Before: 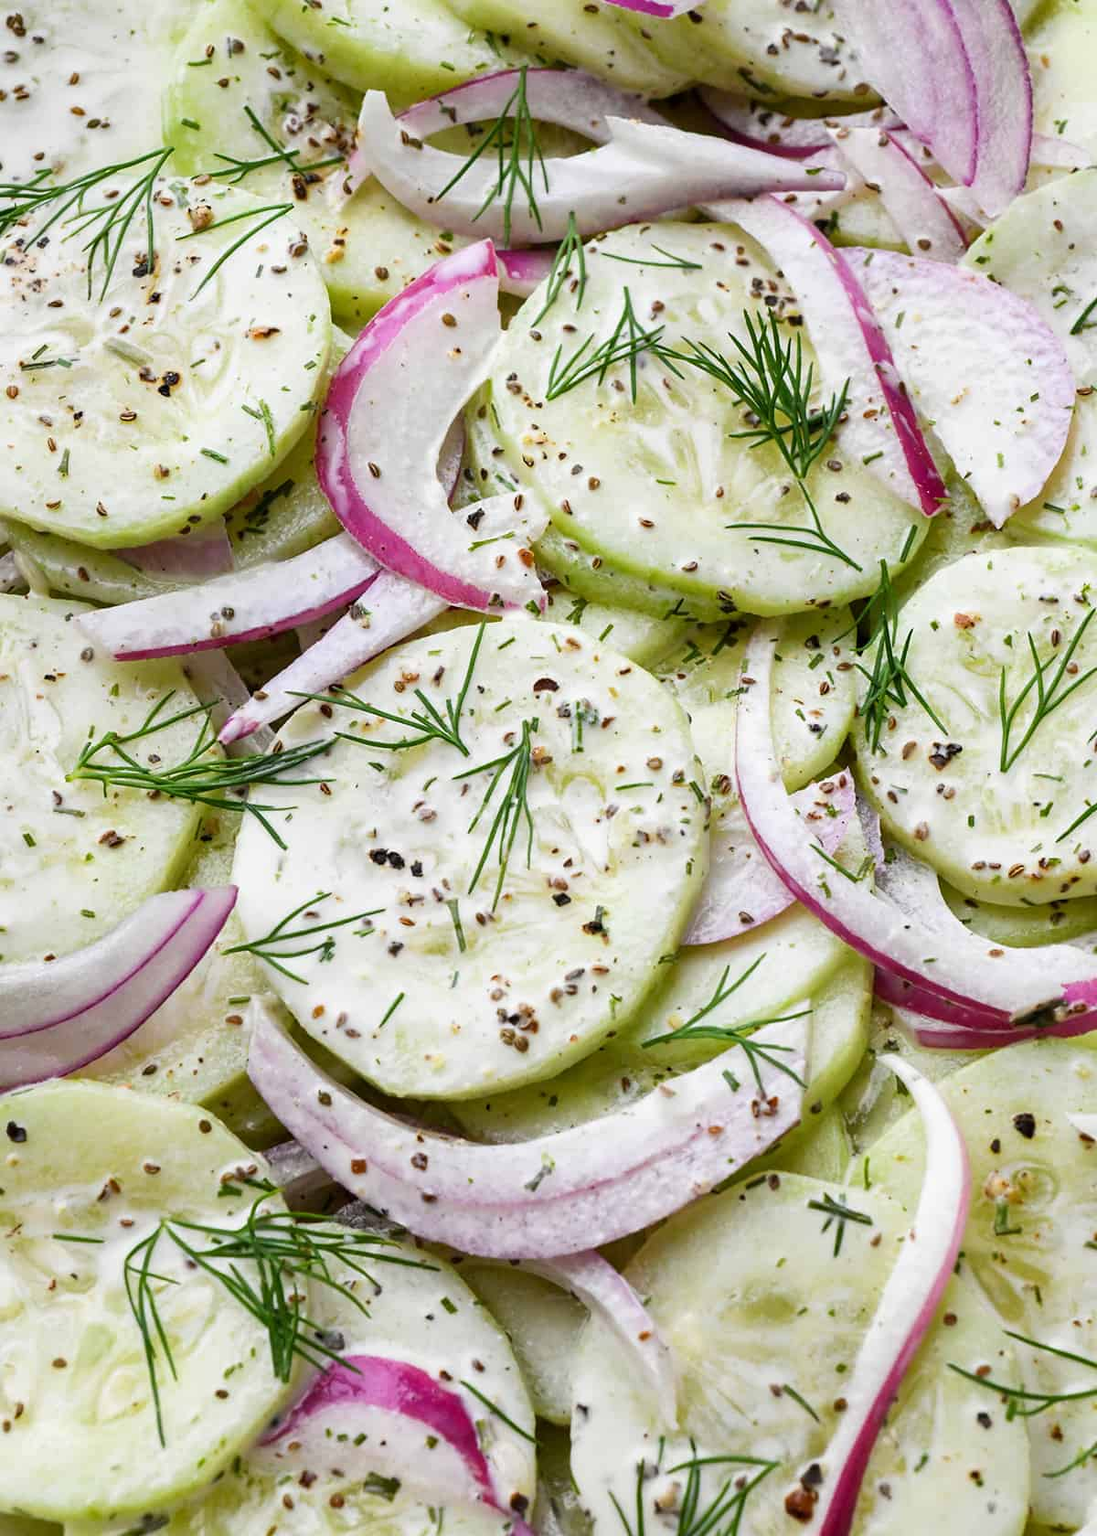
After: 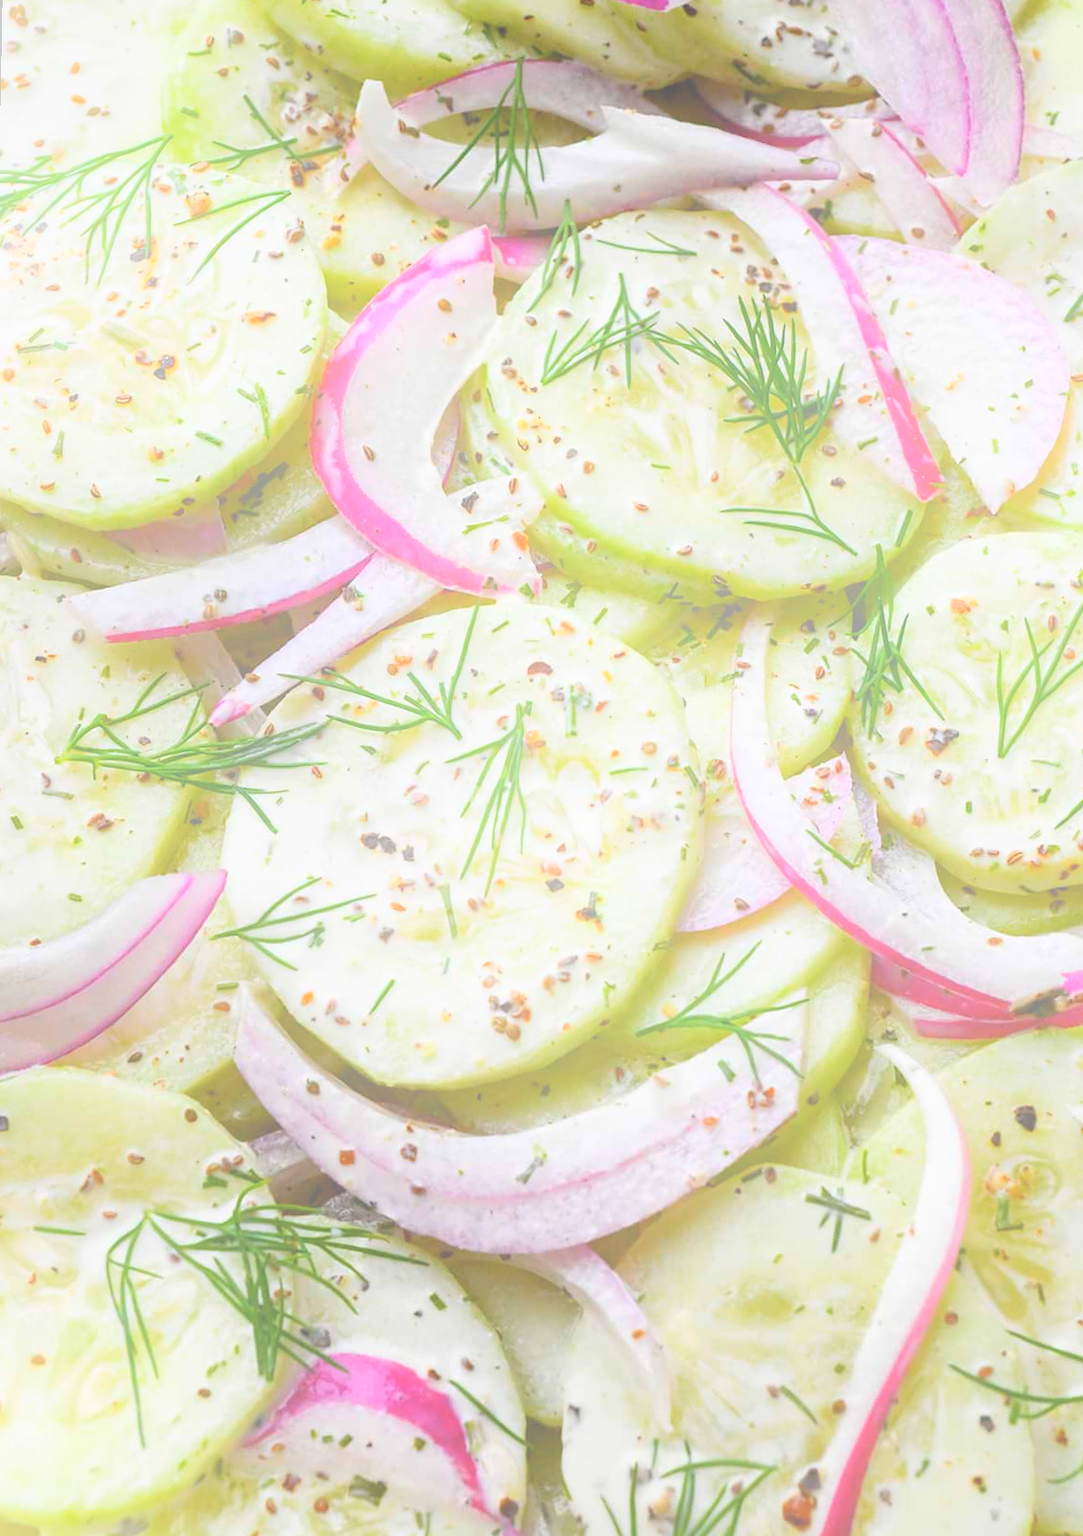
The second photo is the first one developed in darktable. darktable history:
bloom: size 38%, threshold 95%, strength 30%
rotate and perspective: rotation 0.226°, lens shift (vertical) -0.042, crop left 0.023, crop right 0.982, crop top 0.006, crop bottom 0.994
